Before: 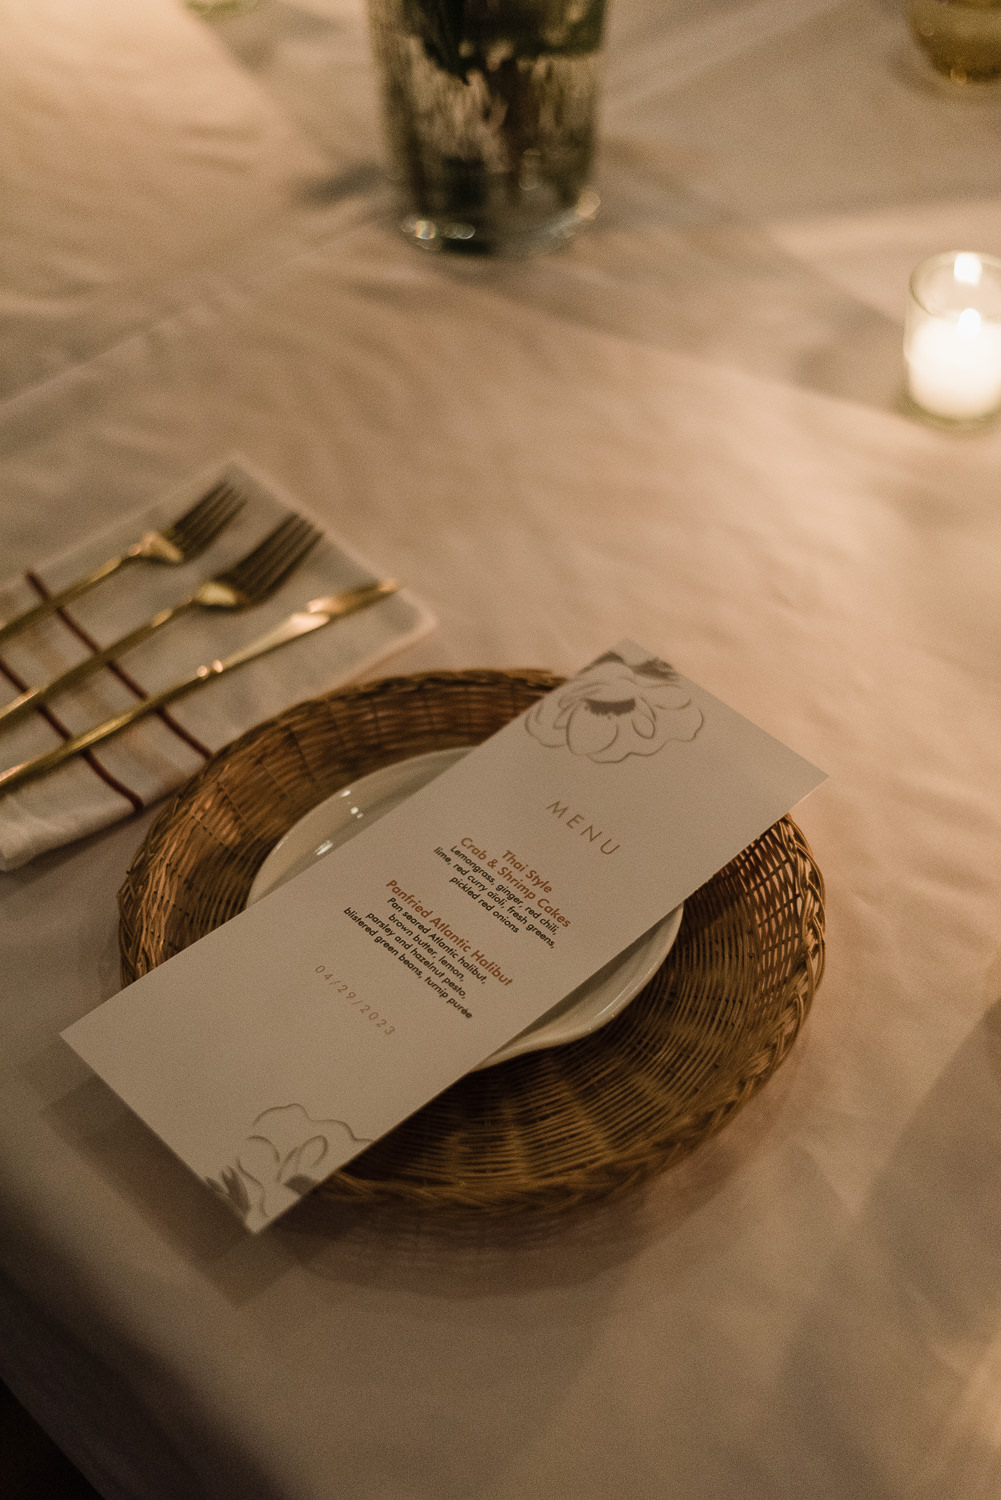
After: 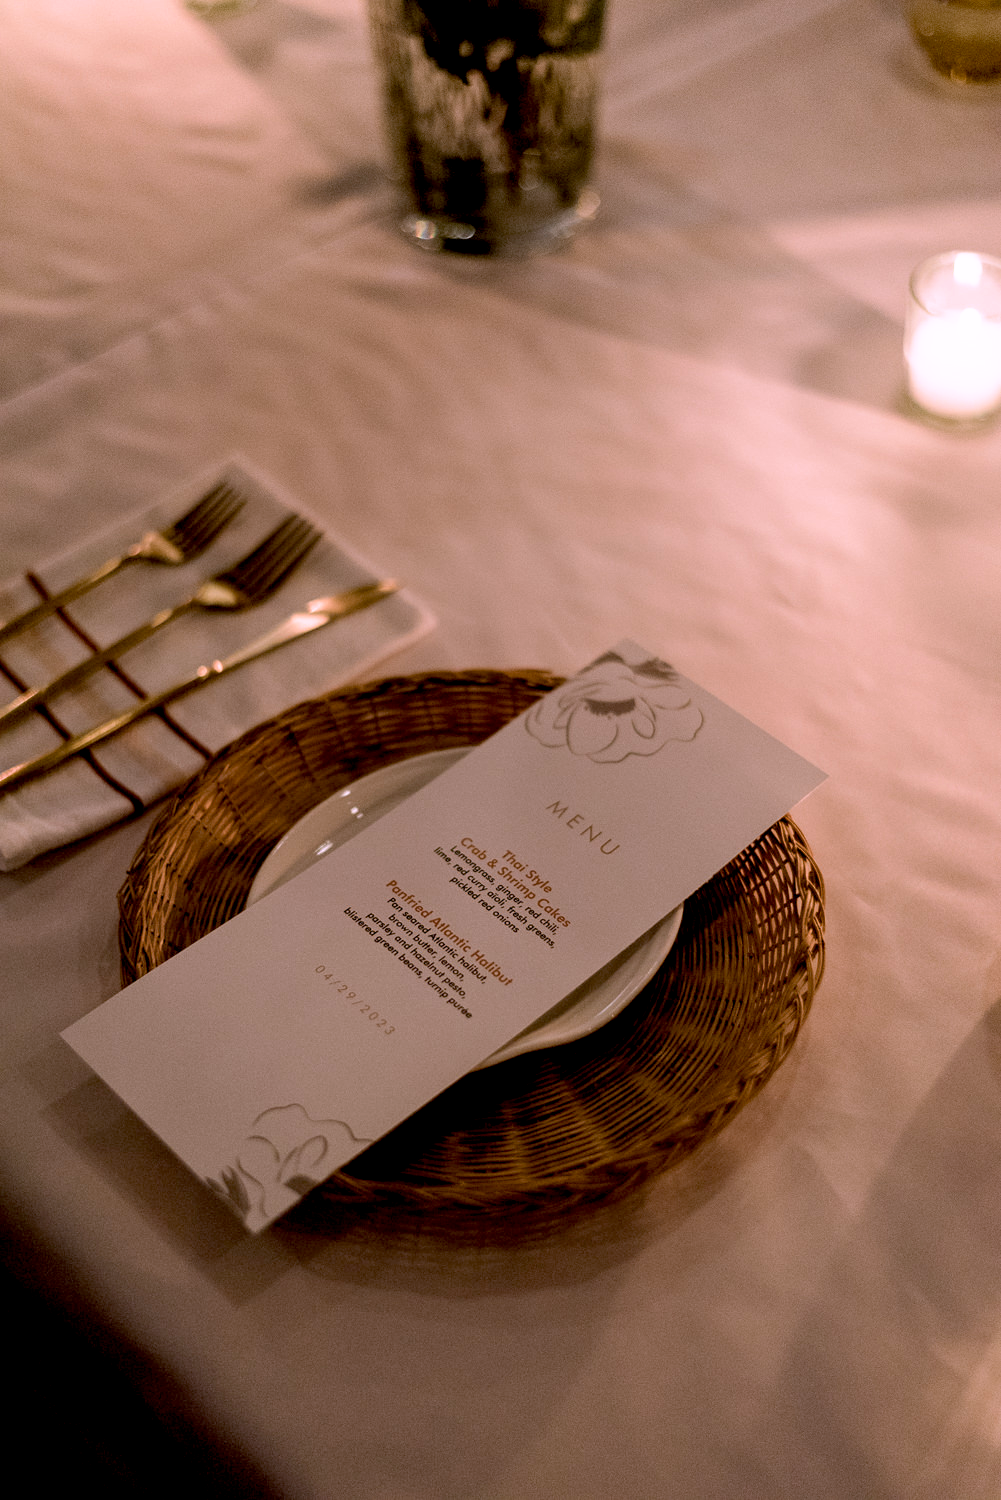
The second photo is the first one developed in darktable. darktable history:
base curve: curves: ch0 [(0.017, 0) (0.425, 0.441) (0.844, 0.933) (1, 1)], preserve colors none
white balance: red 1.042, blue 1.17
